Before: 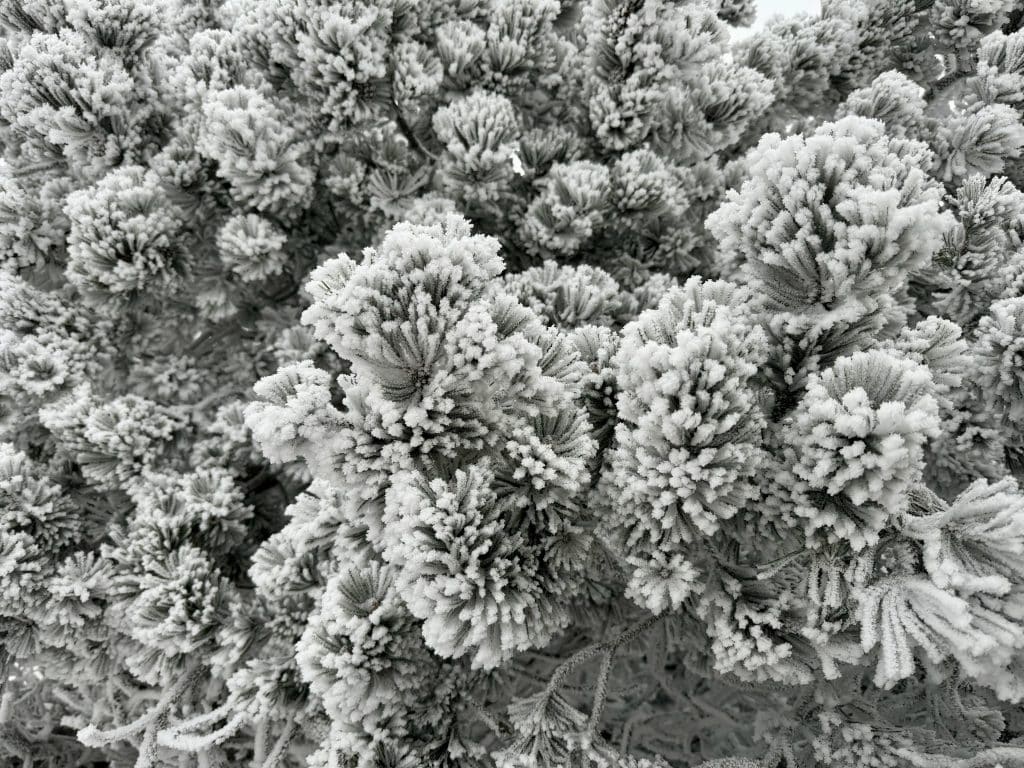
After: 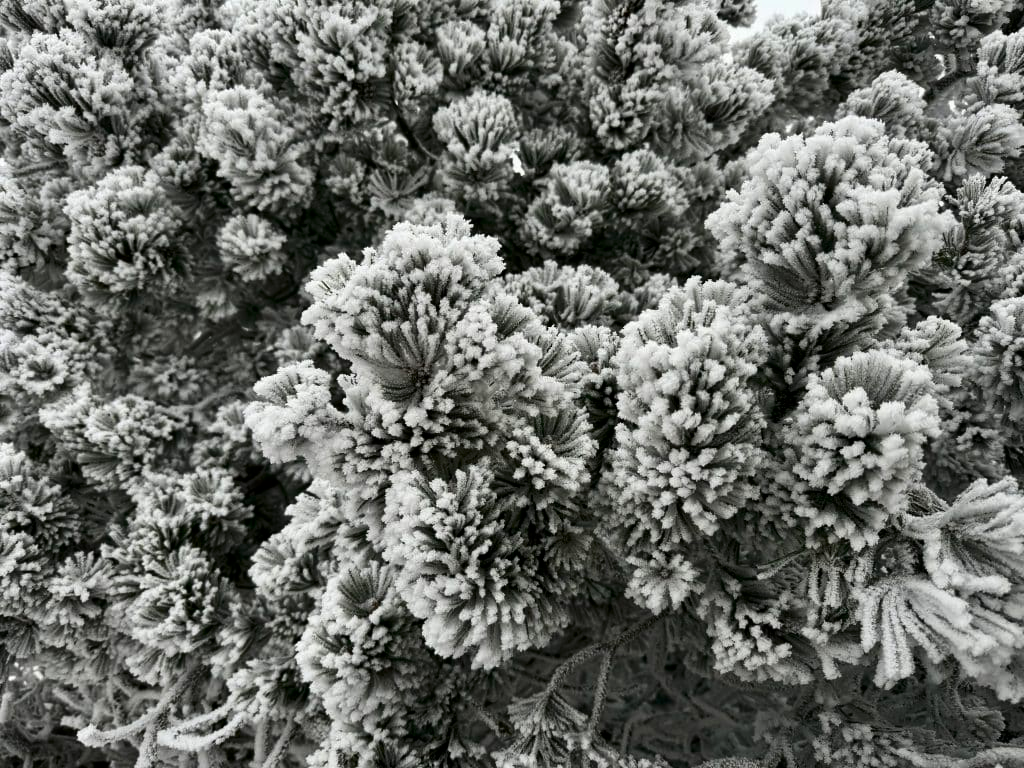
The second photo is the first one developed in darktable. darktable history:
contrast brightness saturation: contrast 0.128, brightness -0.221, saturation 0.149
